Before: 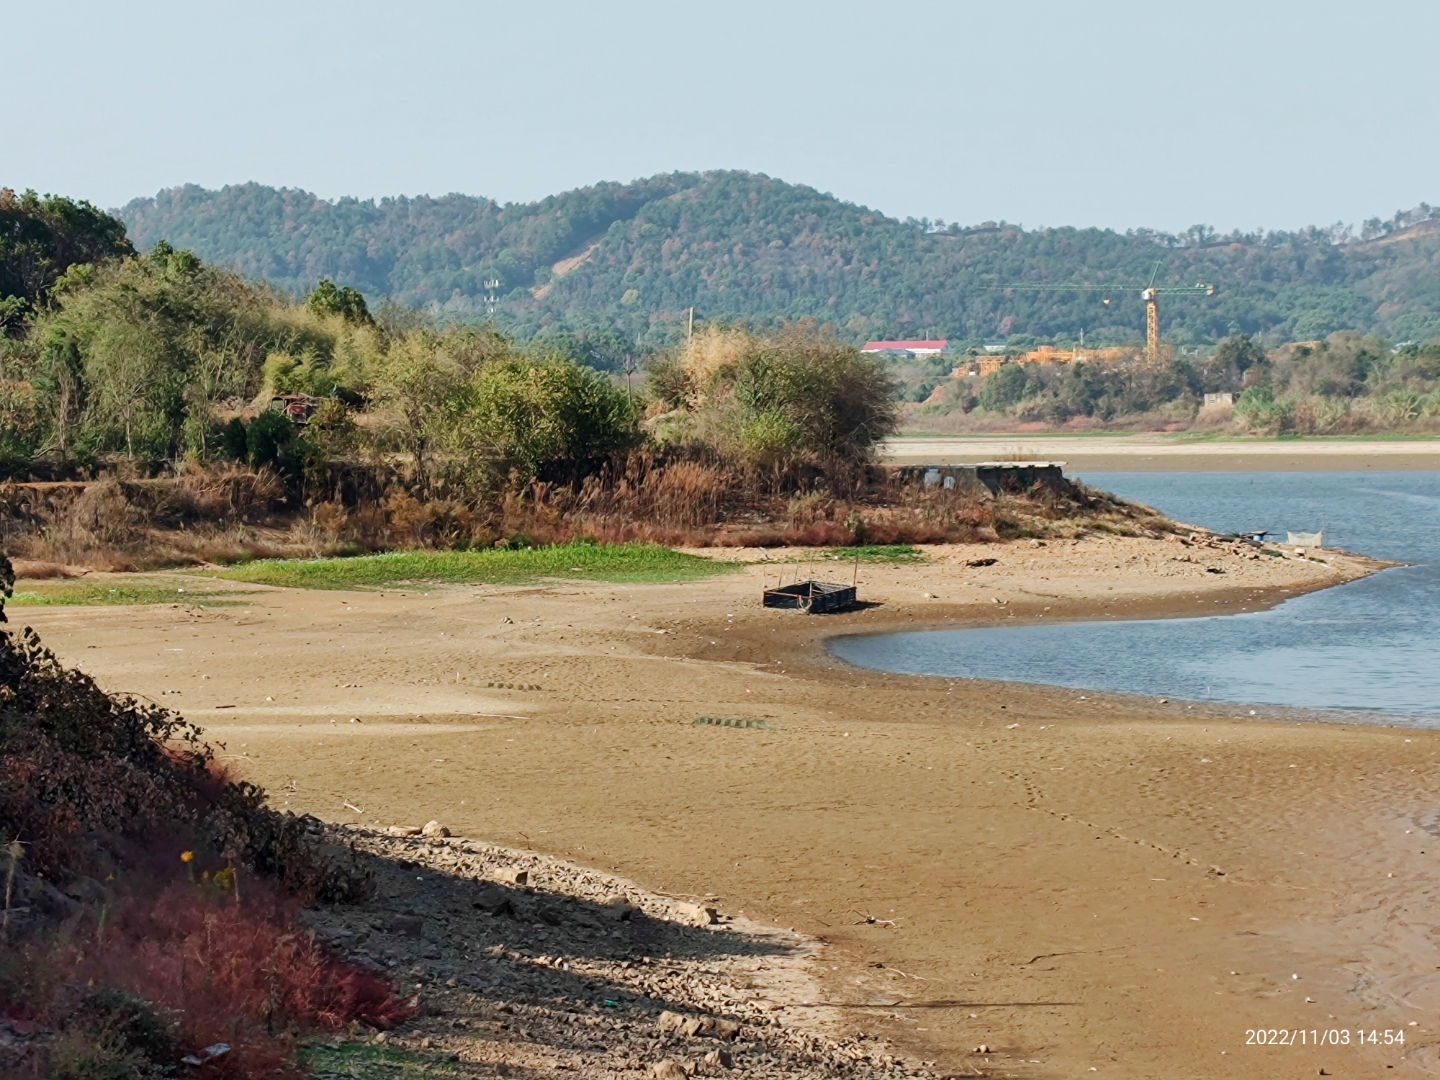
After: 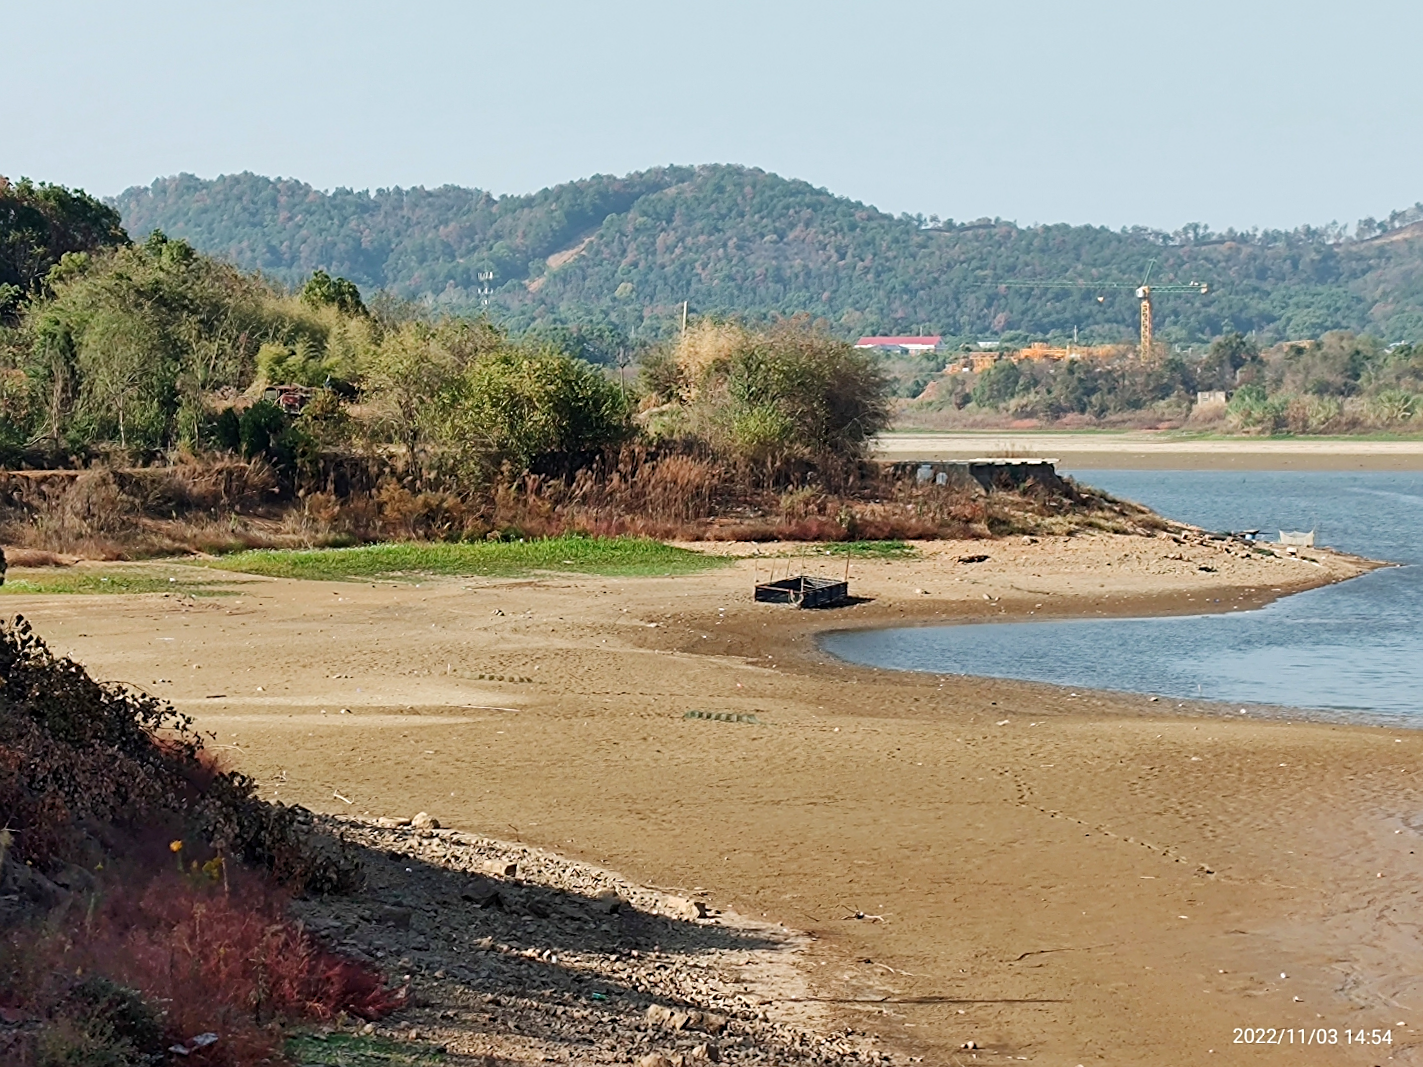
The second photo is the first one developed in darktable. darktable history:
levels: levels [0, 0.492, 0.984]
crop and rotate: angle -0.5°
sharpen: on, module defaults
